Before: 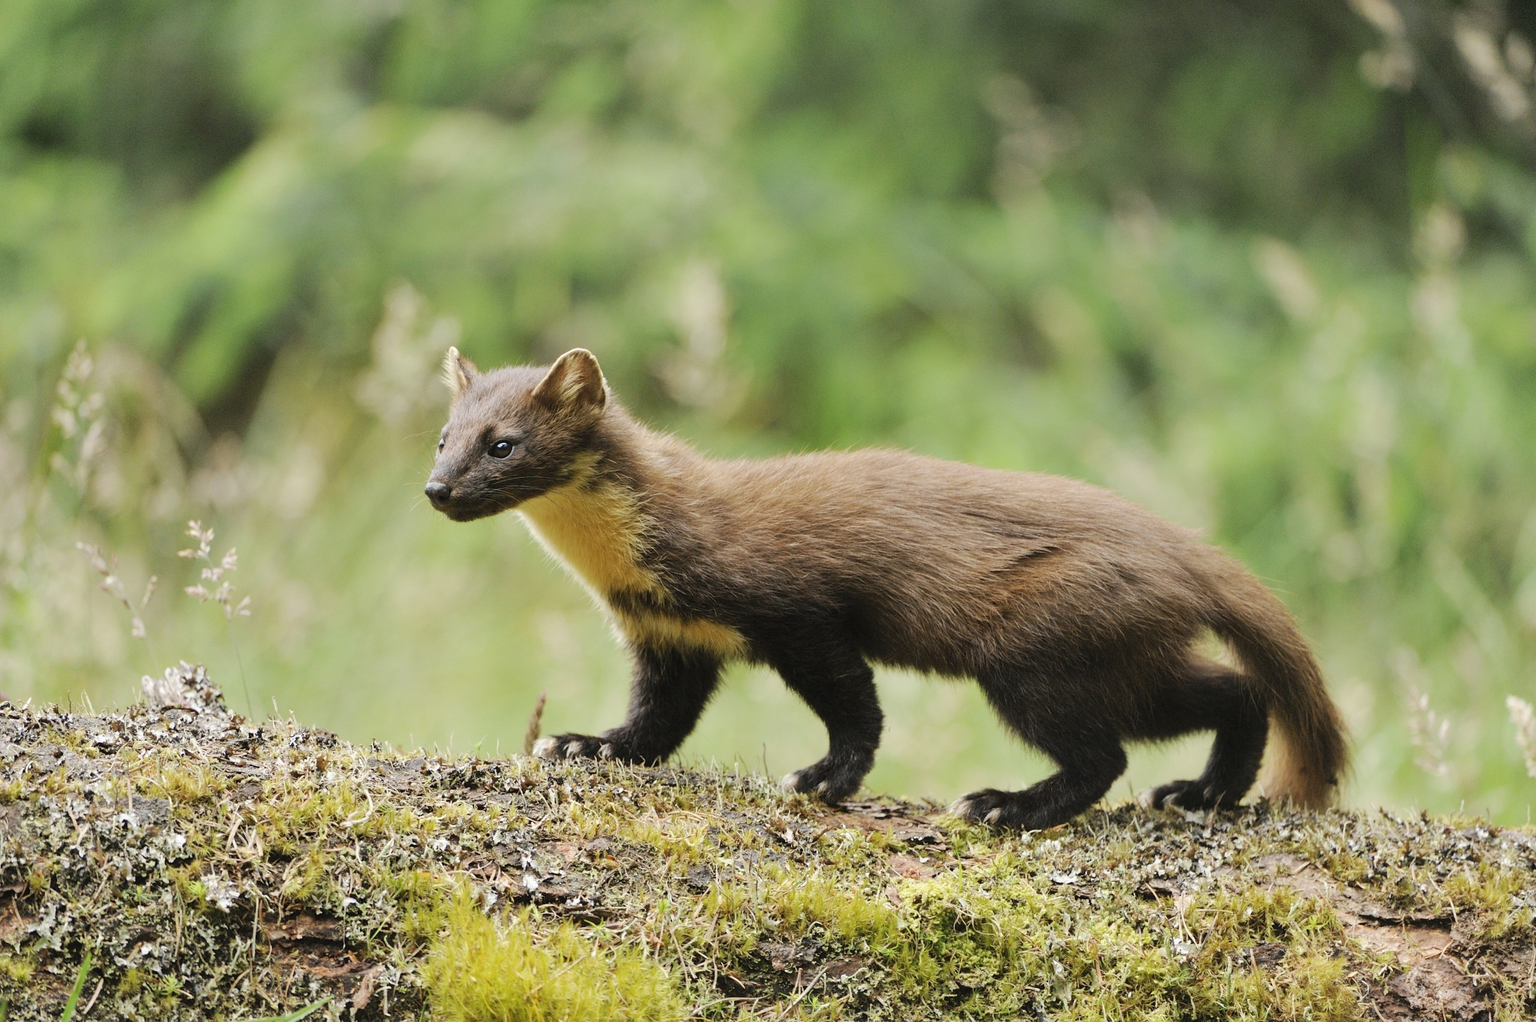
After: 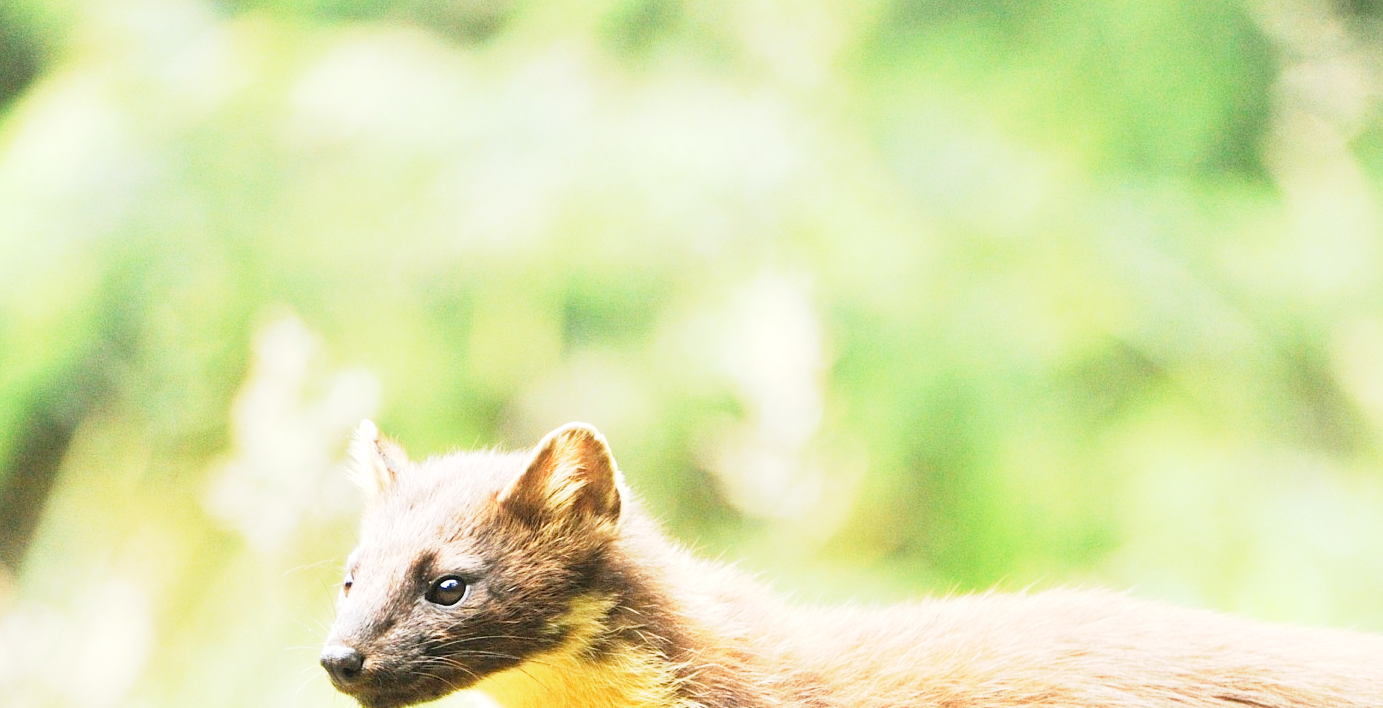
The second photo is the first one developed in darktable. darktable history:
exposure: black level correction 0, exposure 1.364 EV, compensate highlight preservation false
crop: left 15.191%, top 9.279%, right 30.763%, bottom 49.143%
base curve: curves: ch0 [(0, 0) (0.088, 0.125) (0.176, 0.251) (0.354, 0.501) (0.613, 0.749) (1, 0.877)], preserve colors none
